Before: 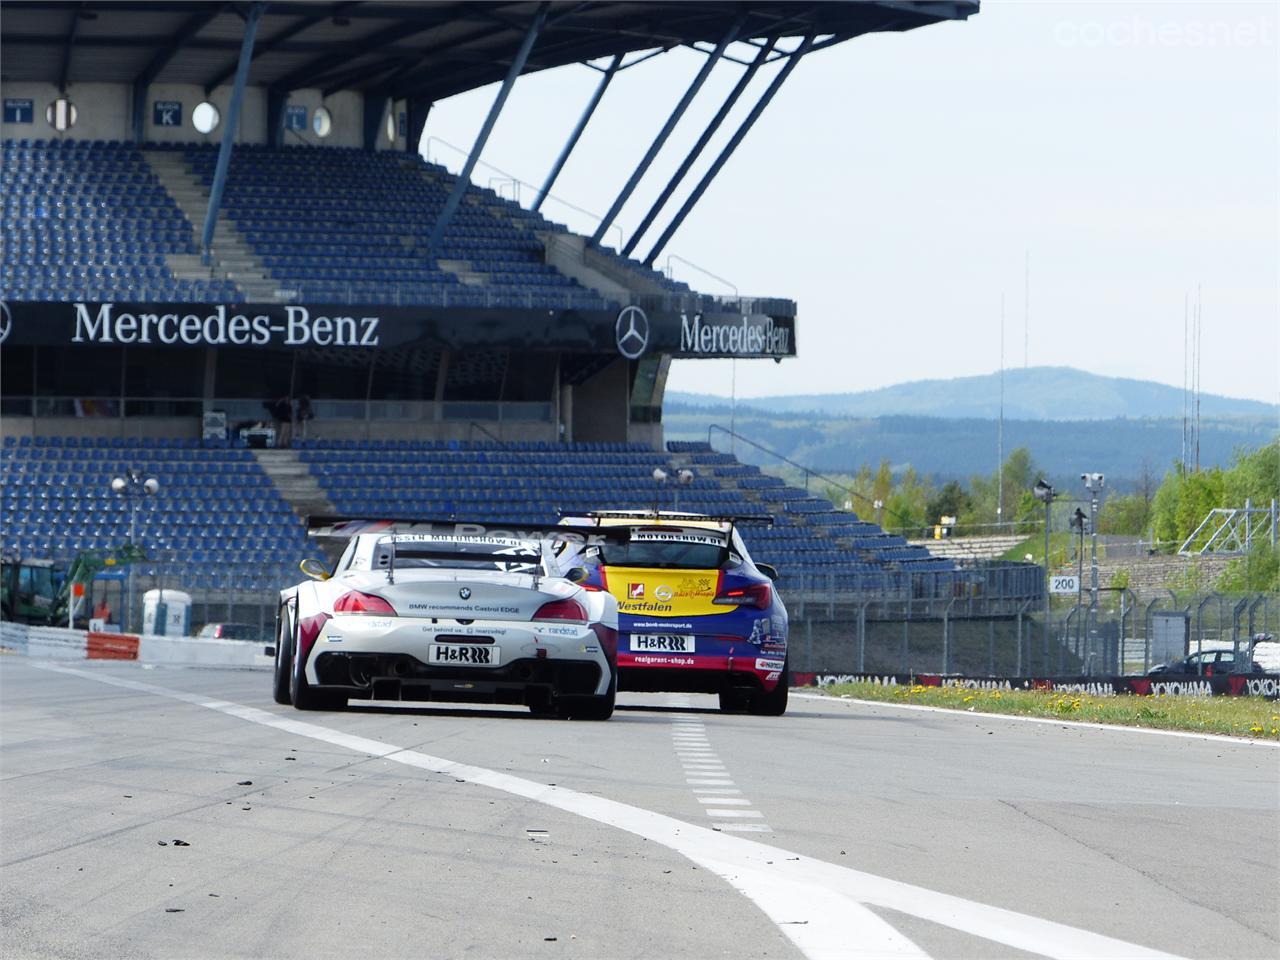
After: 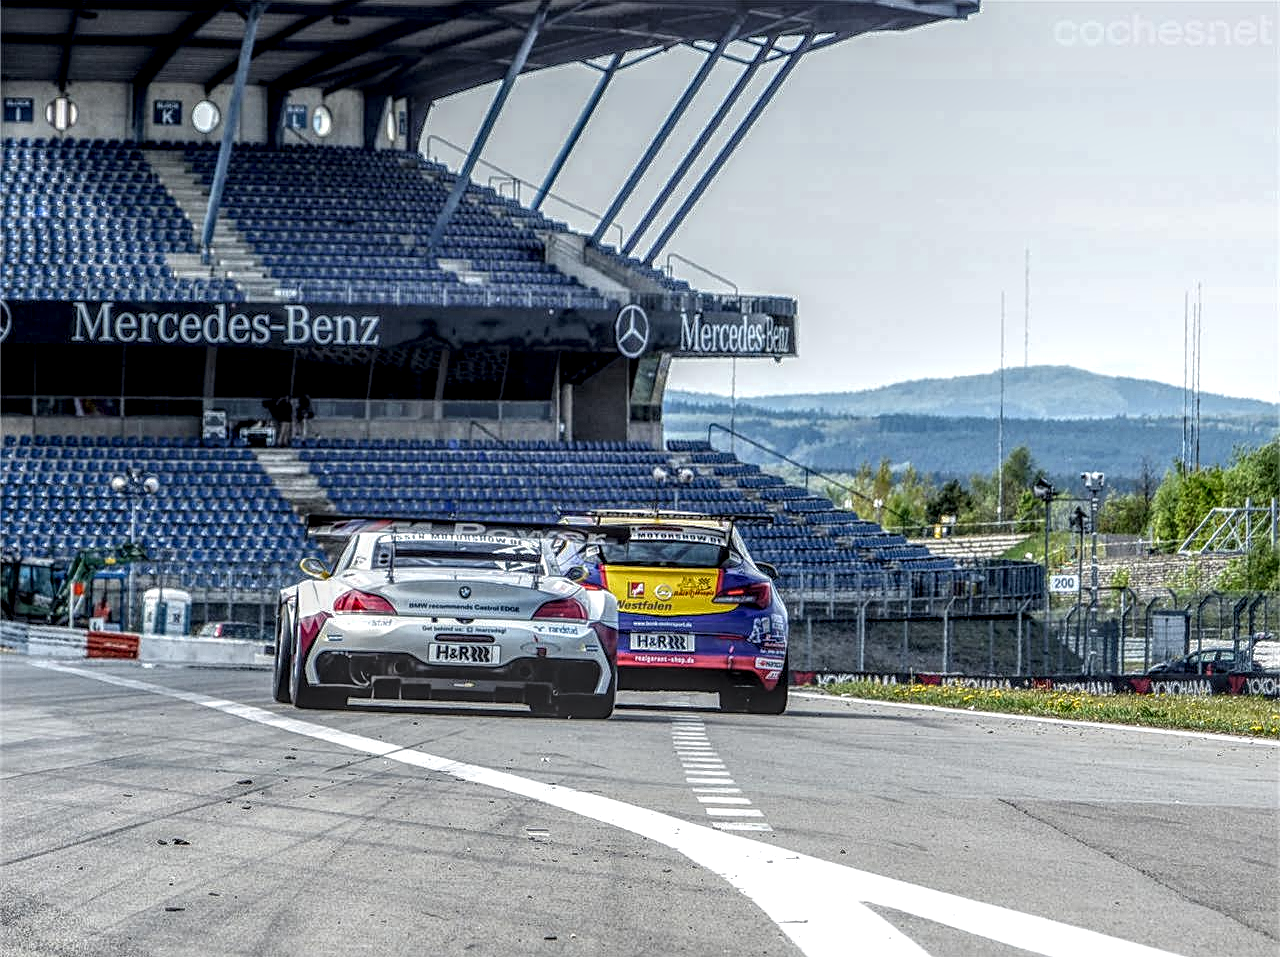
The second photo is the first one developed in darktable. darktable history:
crop: top 0.115%, bottom 0.119%
sharpen: radius 2.149, amount 0.383, threshold 0.247
local contrast: highlights 1%, shadows 0%, detail 298%, midtone range 0.297
